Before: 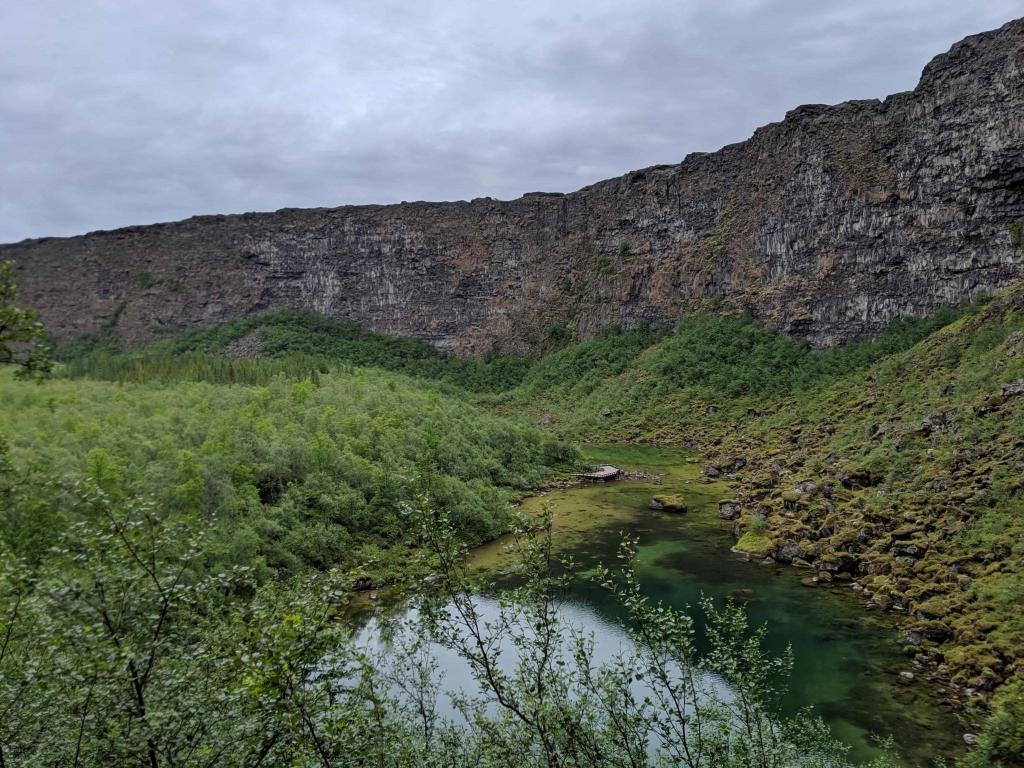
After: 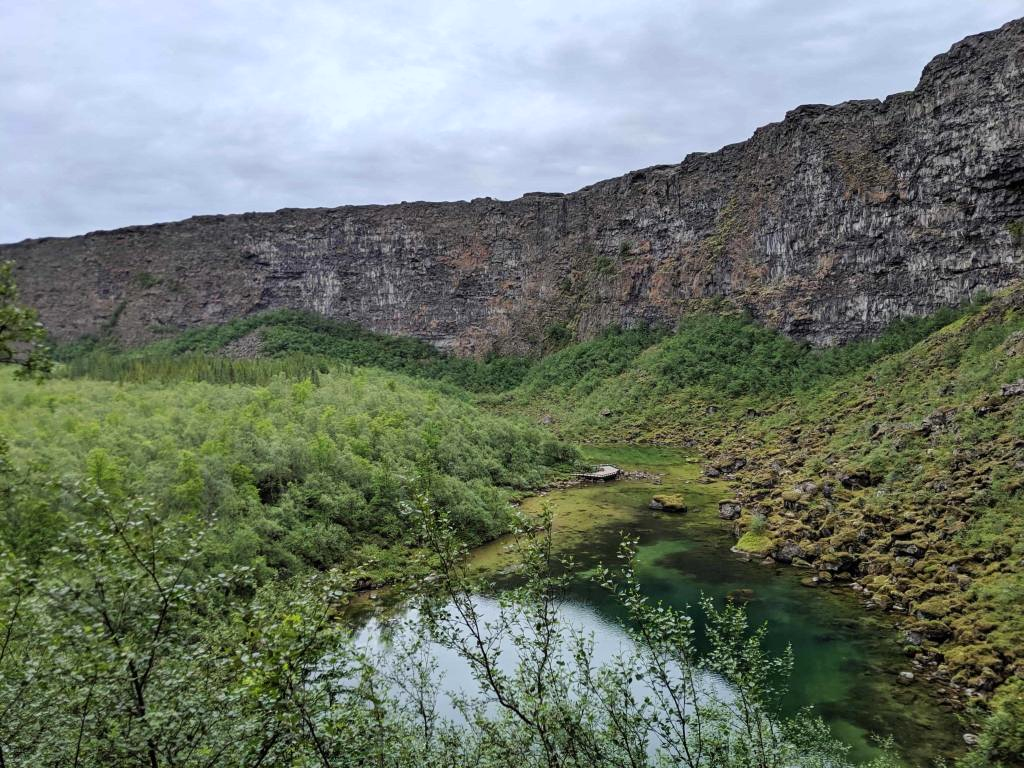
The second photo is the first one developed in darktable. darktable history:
color correction: saturation 0.98
tone curve: curves: ch0 [(0, 0) (0.541, 0.628) (0.906, 0.997)]
